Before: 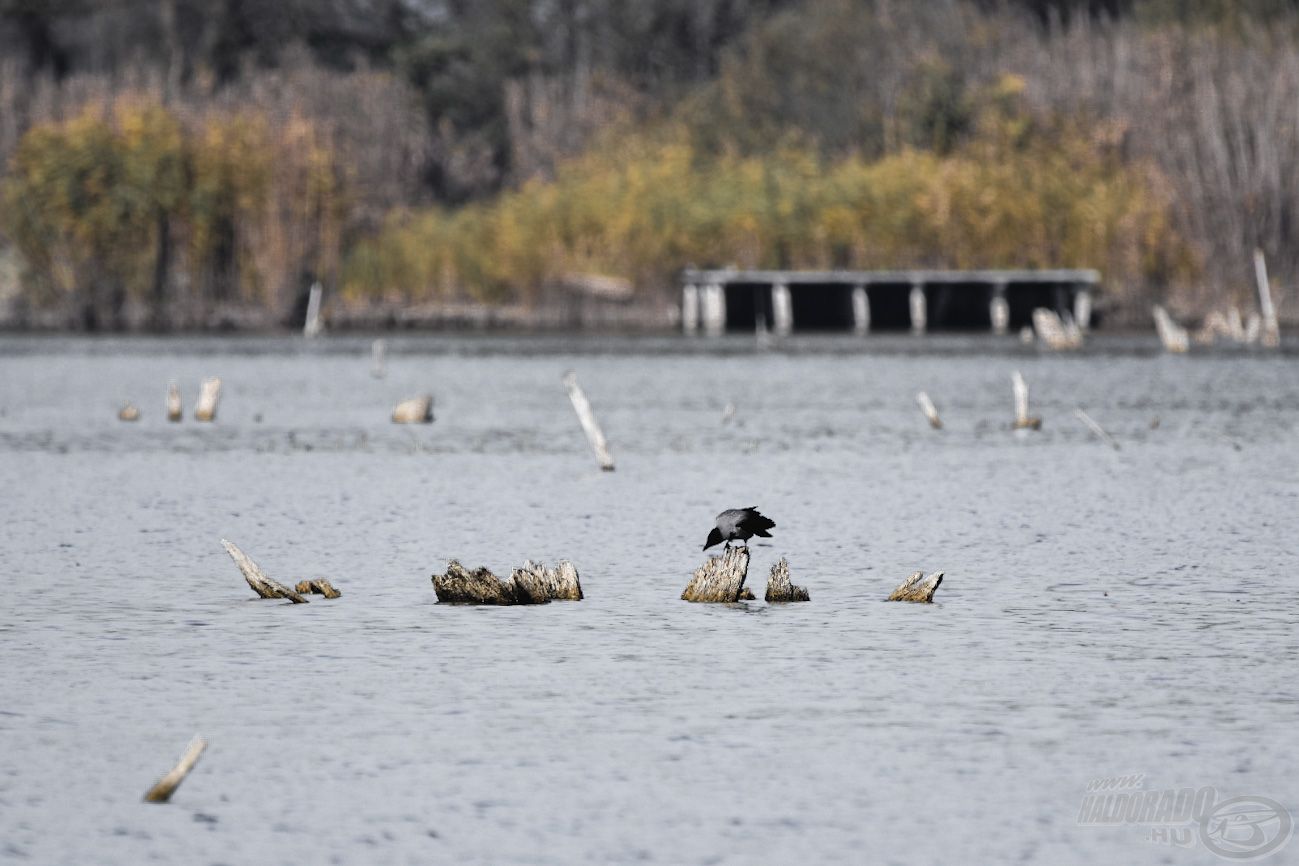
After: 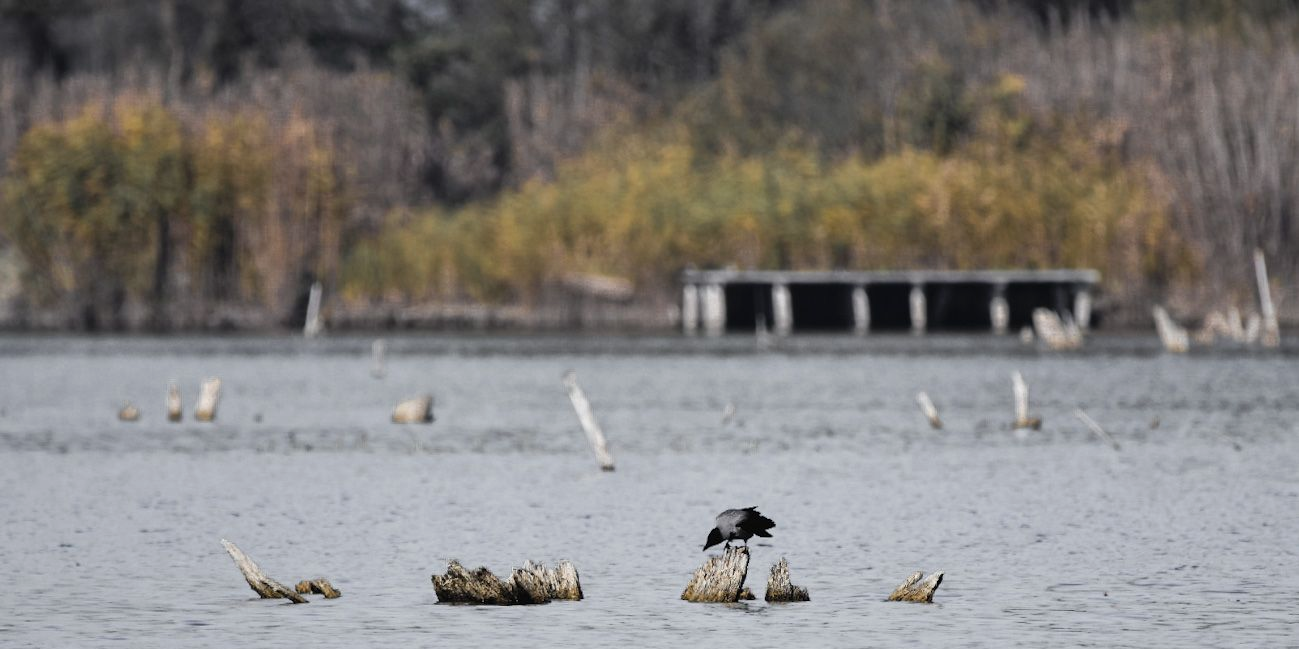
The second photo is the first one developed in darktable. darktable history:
crop: bottom 24.988%
exposure: exposure -0.151 EV, compensate highlight preservation false
